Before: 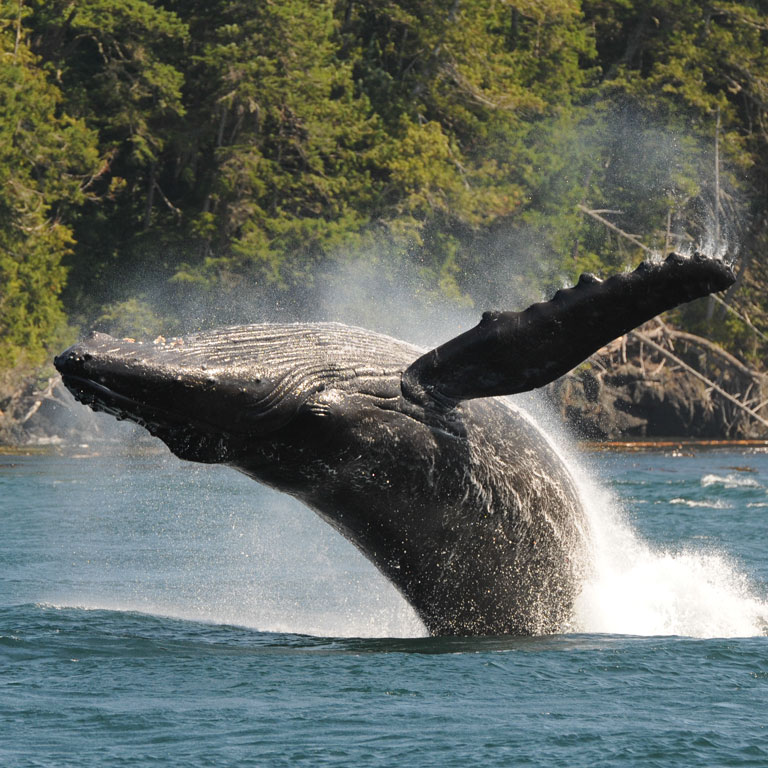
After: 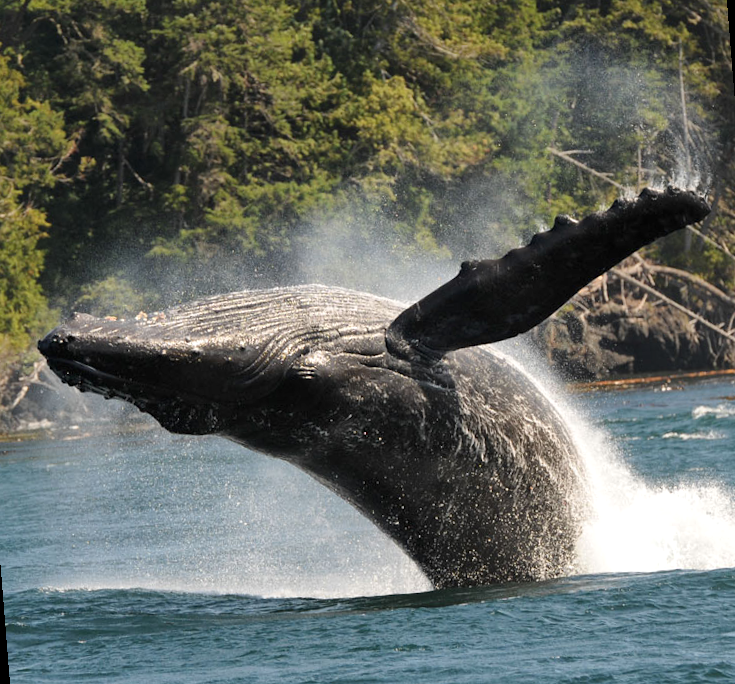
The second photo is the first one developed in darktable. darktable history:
rotate and perspective: rotation -4.57°, crop left 0.054, crop right 0.944, crop top 0.087, crop bottom 0.914
local contrast: mode bilateral grid, contrast 20, coarseness 50, detail 144%, midtone range 0.2
